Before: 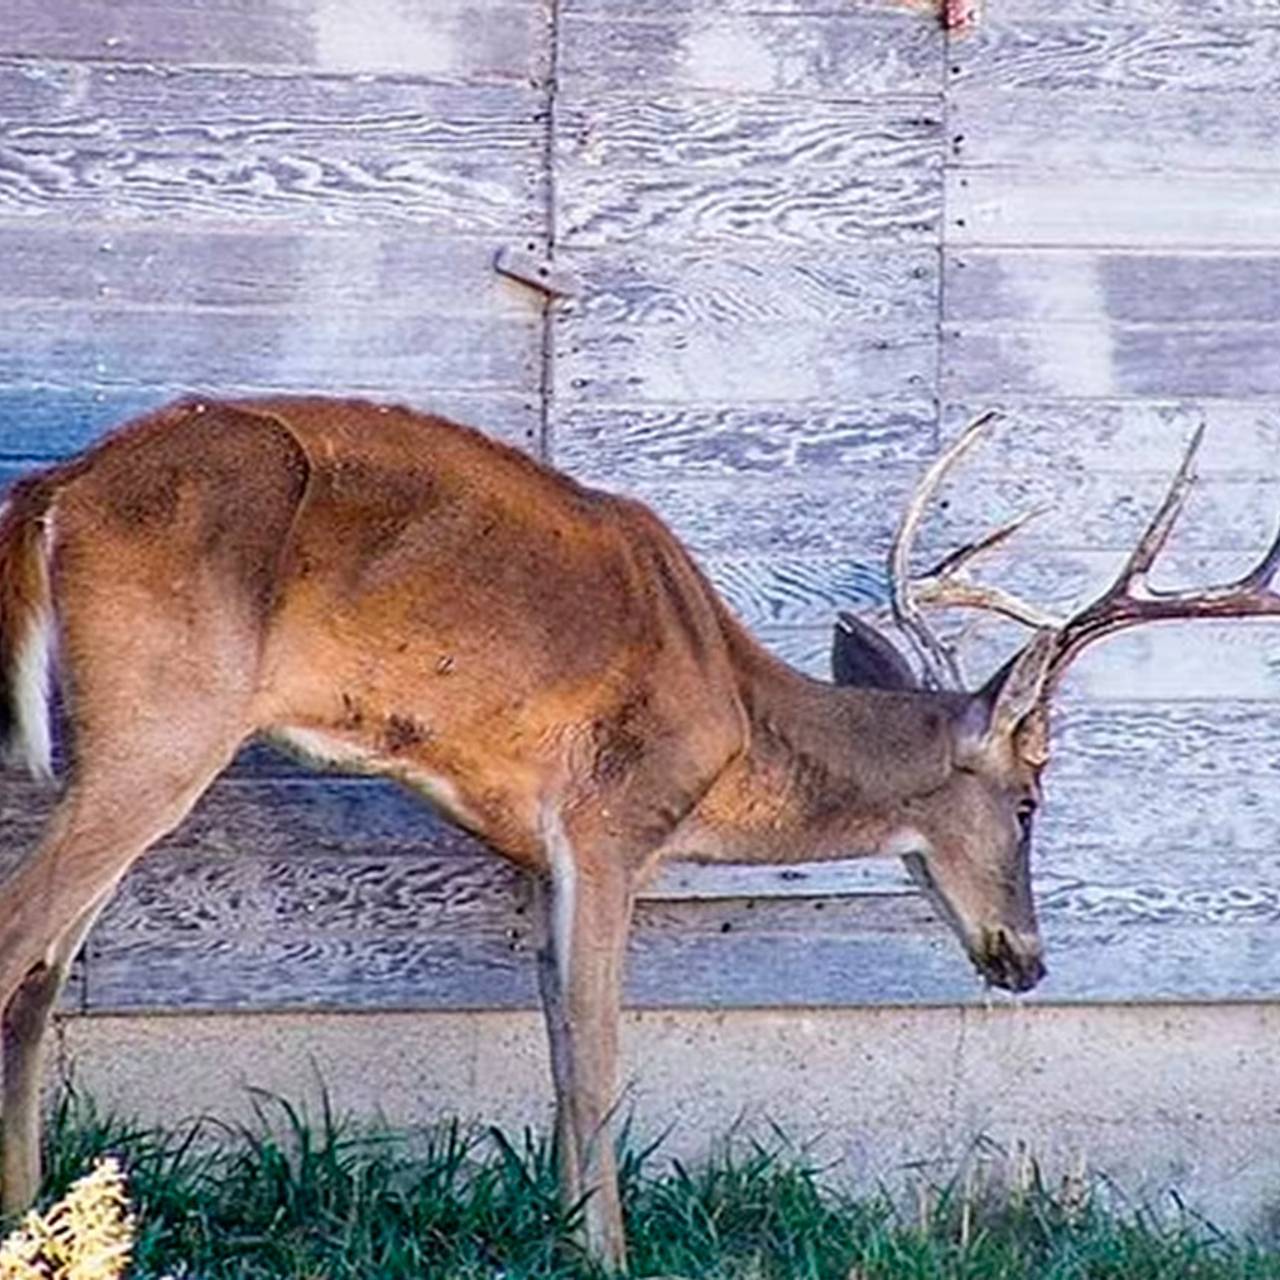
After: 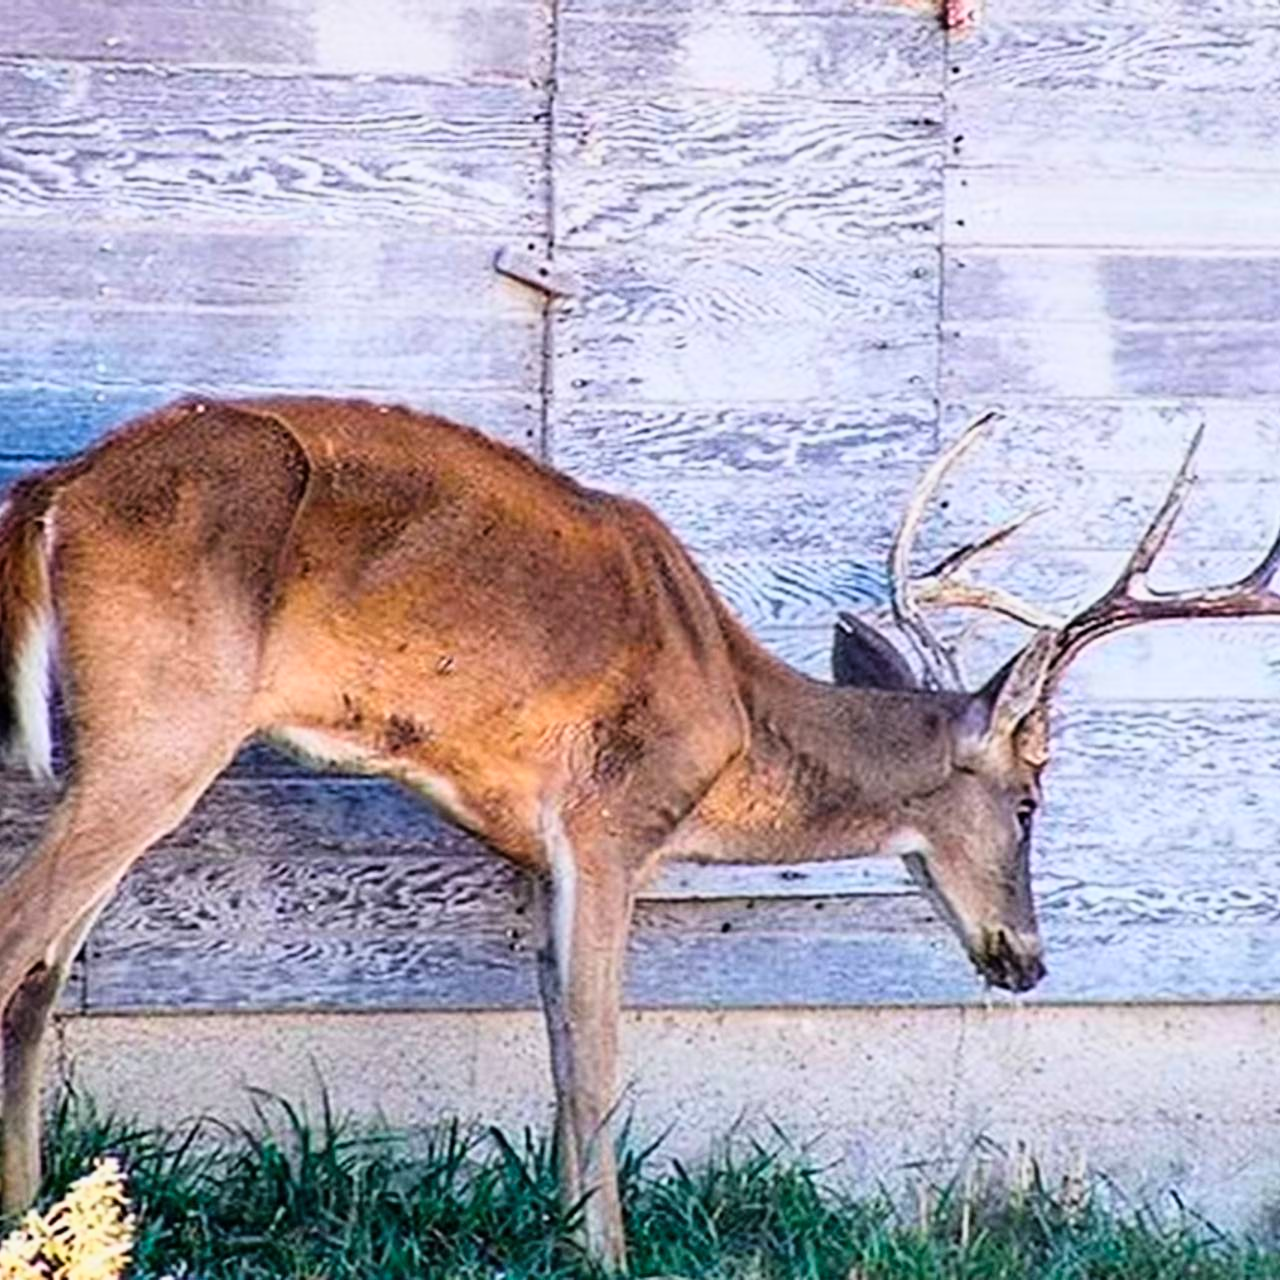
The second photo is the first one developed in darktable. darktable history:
tone curve: curves: ch0 [(0, 0) (0.091, 0.075) (0.409, 0.457) (0.733, 0.82) (0.844, 0.908) (0.909, 0.942) (1, 0.973)]; ch1 [(0, 0) (0.437, 0.404) (0.5, 0.5) (0.529, 0.556) (0.58, 0.606) (0.616, 0.654) (1, 1)]; ch2 [(0, 0) (0.442, 0.415) (0.5, 0.5) (0.535, 0.557) (0.585, 0.62) (1, 1)], color space Lab, linked channels, preserve colors none
